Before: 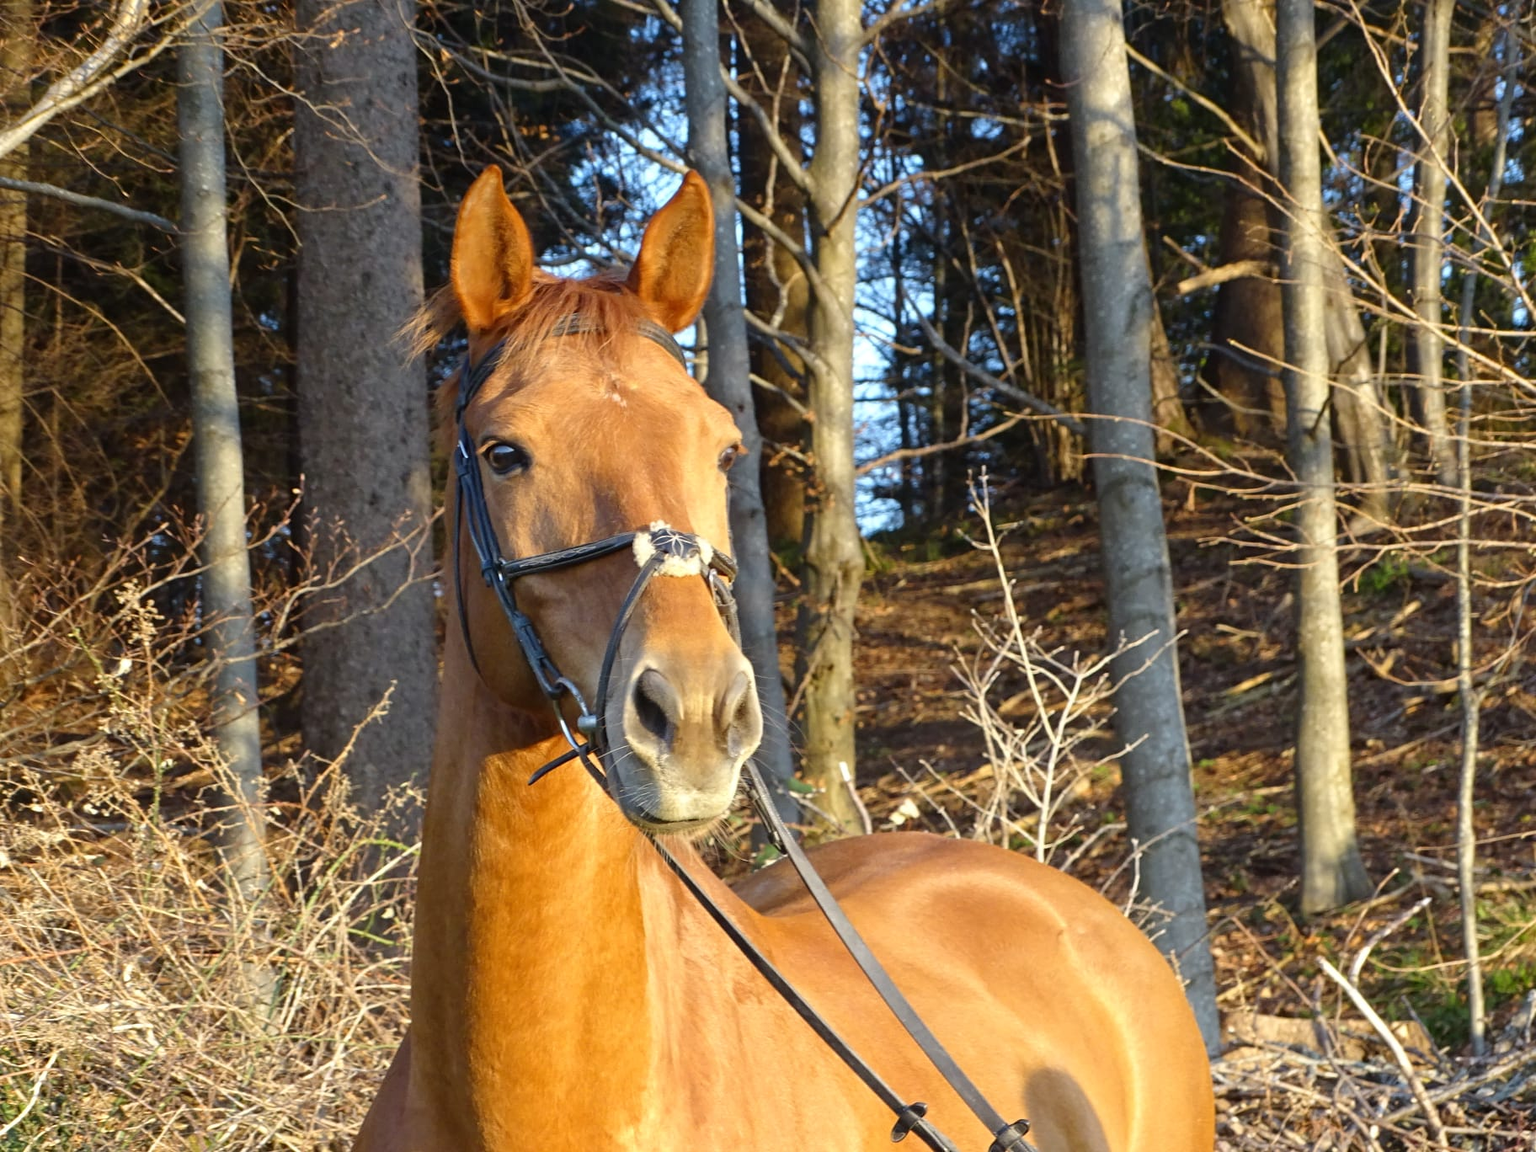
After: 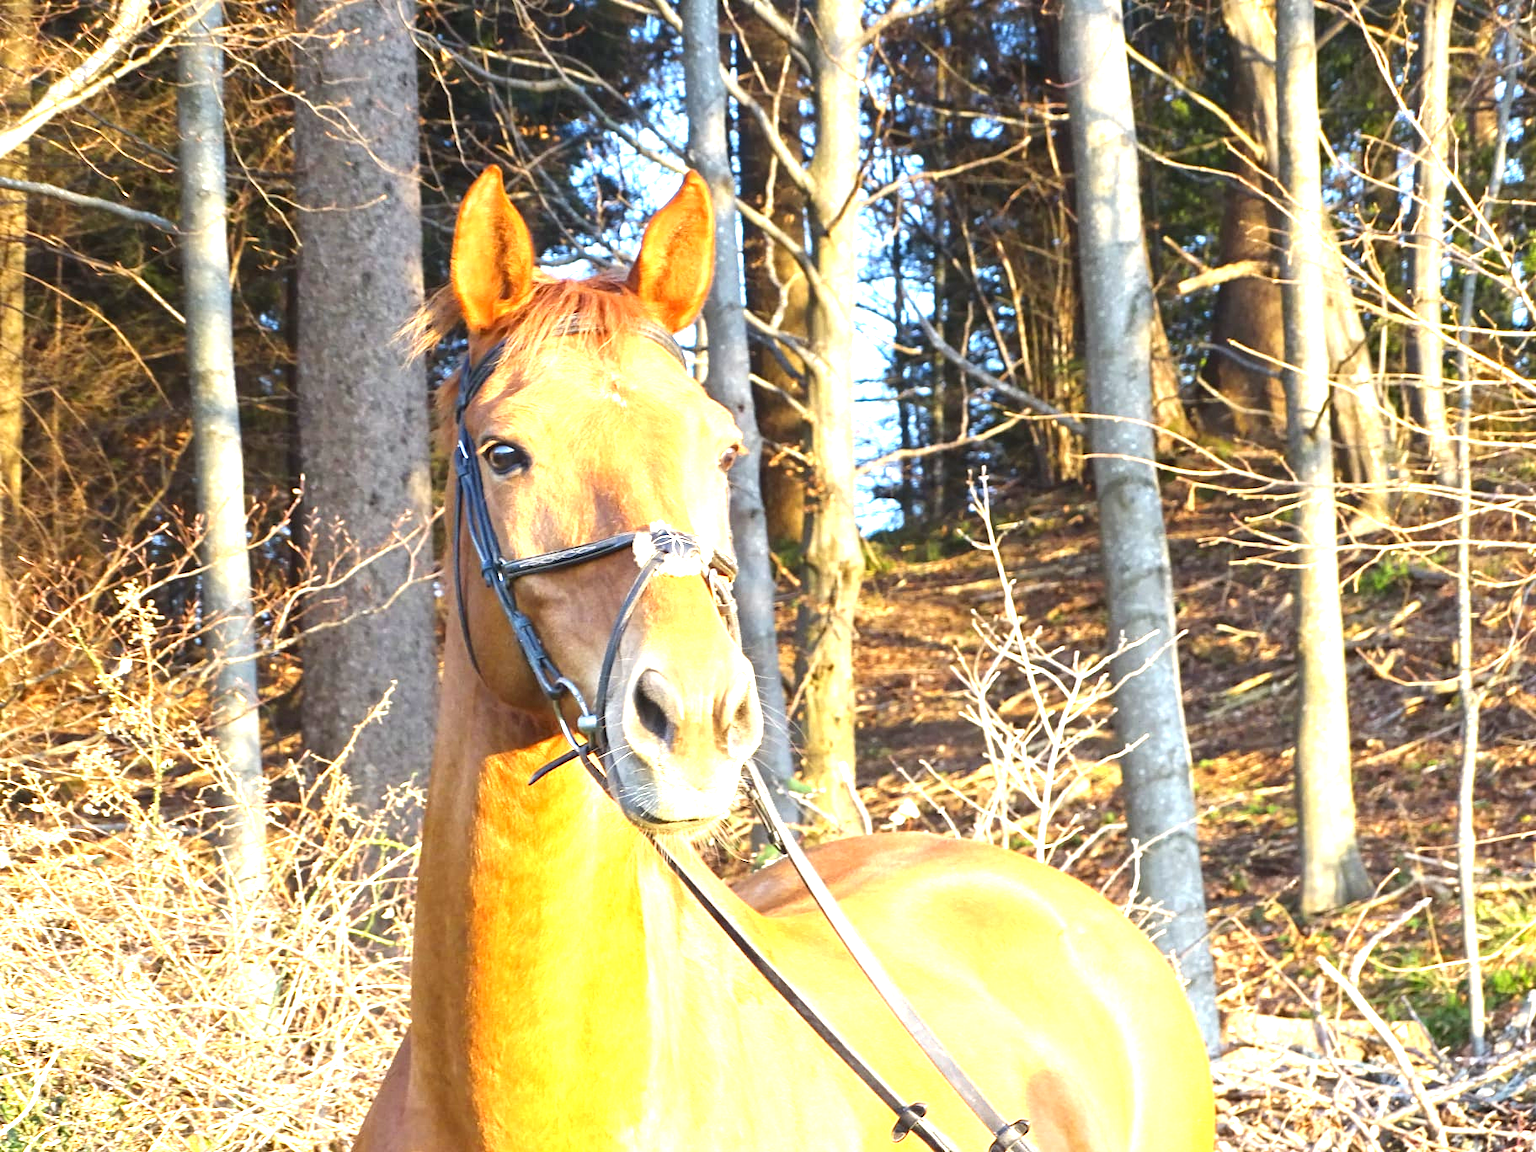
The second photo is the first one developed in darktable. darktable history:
exposure: black level correction 0, exposure 1.759 EV, compensate exposure bias true, compensate highlight preservation false
